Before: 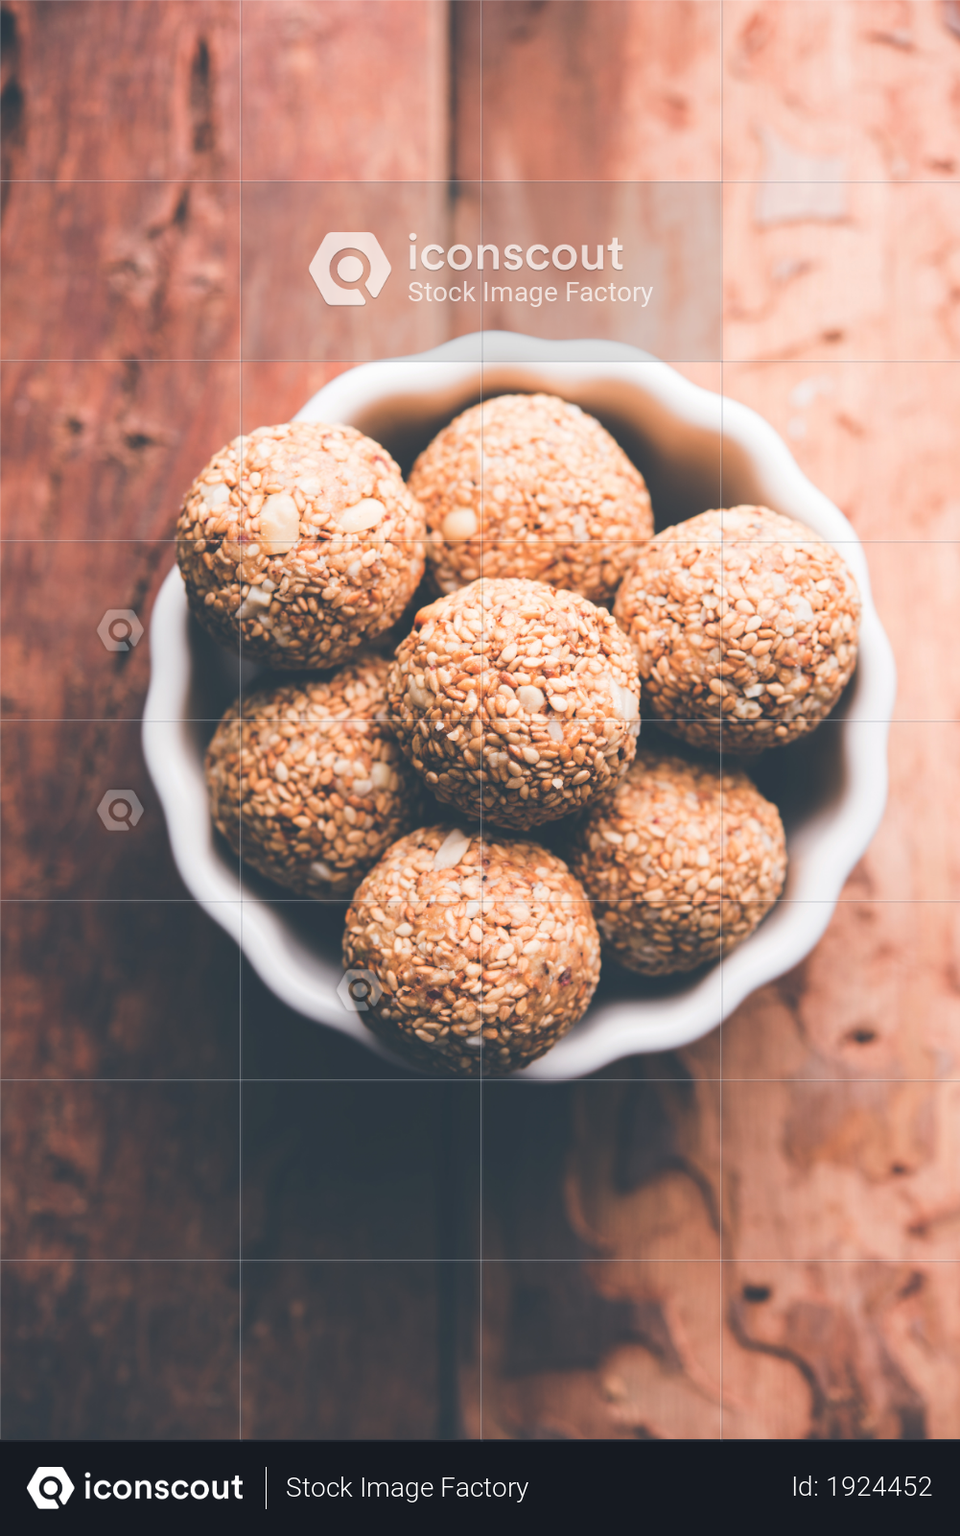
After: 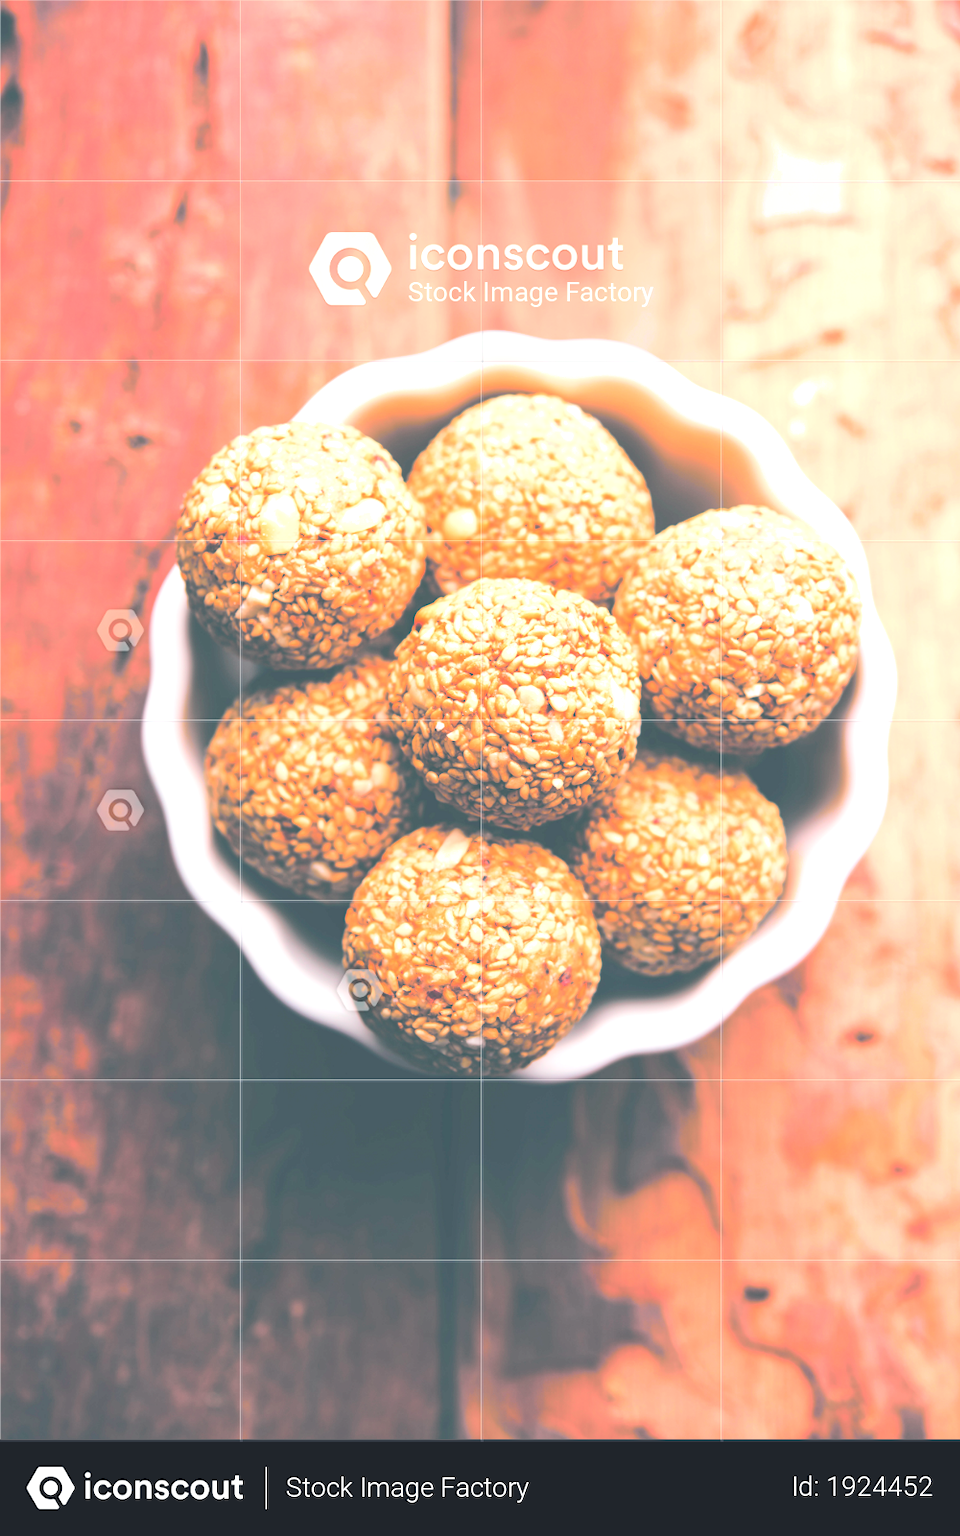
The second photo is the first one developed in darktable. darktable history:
exposure: black level correction 0, exposure 0.7 EV, compensate exposure bias true, compensate highlight preservation false
tone curve: curves: ch0 [(0, 0) (0.131, 0.135) (0.288, 0.372) (0.451, 0.608) (0.612, 0.739) (0.736, 0.832) (1, 1)]; ch1 [(0, 0) (0.392, 0.398) (0.487, 0.471) (0.496, 0.493) (0.519, 0.531) (0.557, 0.591) (0.581, 0.639) (0.622, 0.711) (1, 1)]; ch2 [(0, 0) (0.388, 0.344) (0.438, 0.425) (0.476, 0.482) (0.502, 0.508) (0.524, 0.531) (0.538, 0.58) (0.58, 0.621) (0.613, 0.679) (0.655, 0.738) (1, 1)], color space Lab, independent channels, preserve colors none
